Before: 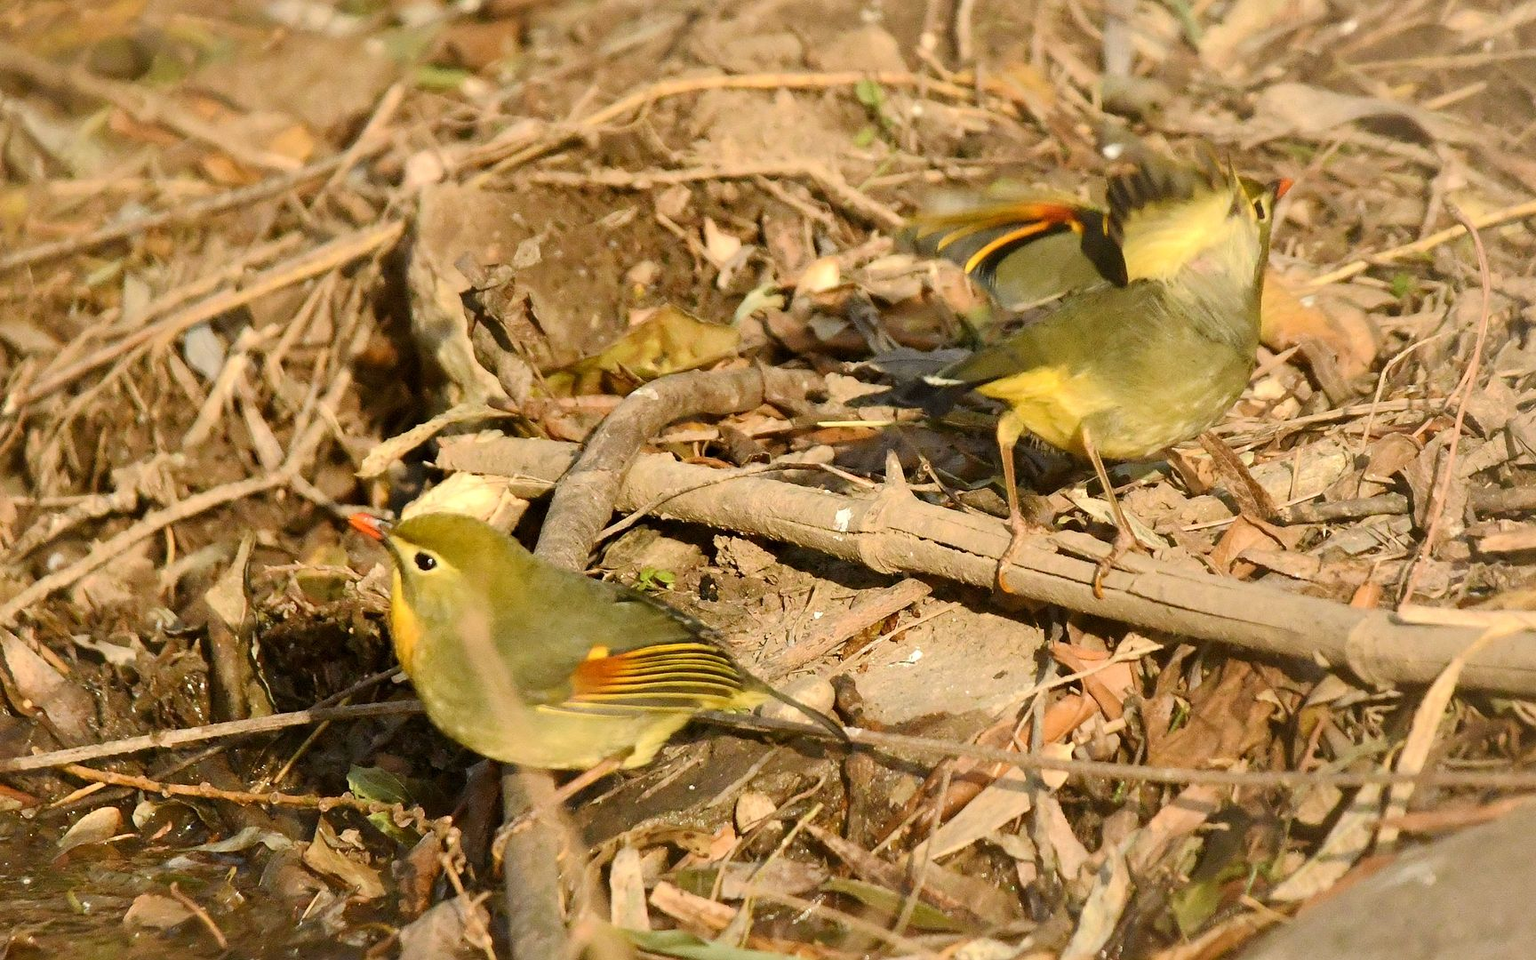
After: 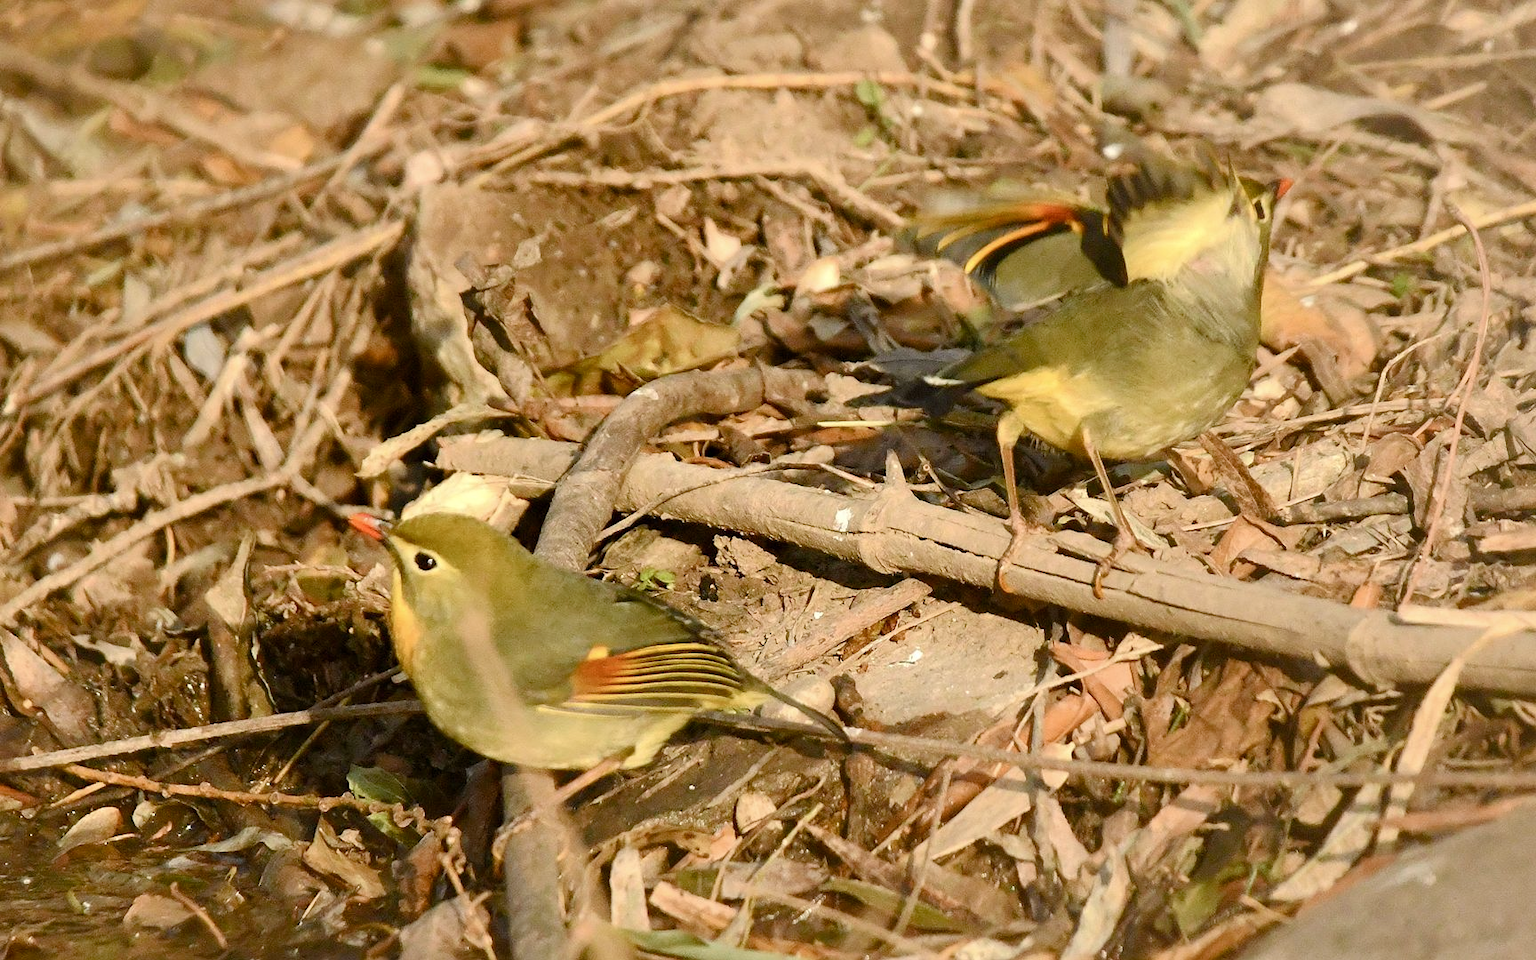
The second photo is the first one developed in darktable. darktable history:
color balance rgb: shadows lift › luminance -9.346%, perceptual saturation grading › global saturation 0.923%, perceptual saturation grading › highlights -19.829%, perceptual saturation grading › shadows 20.162%
